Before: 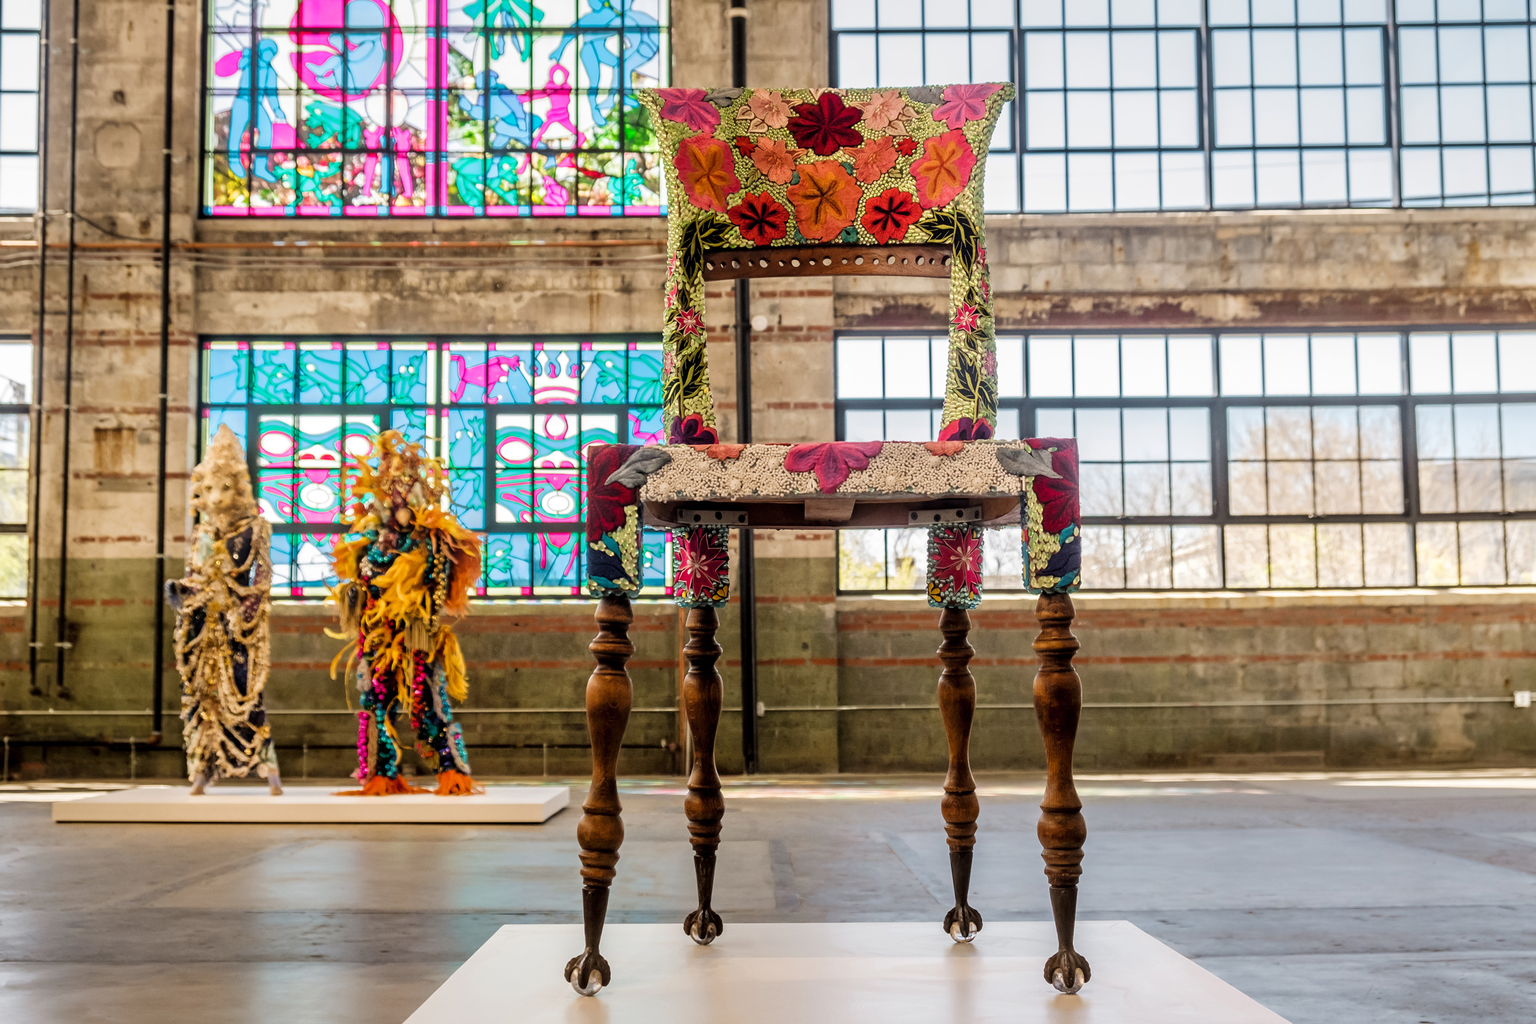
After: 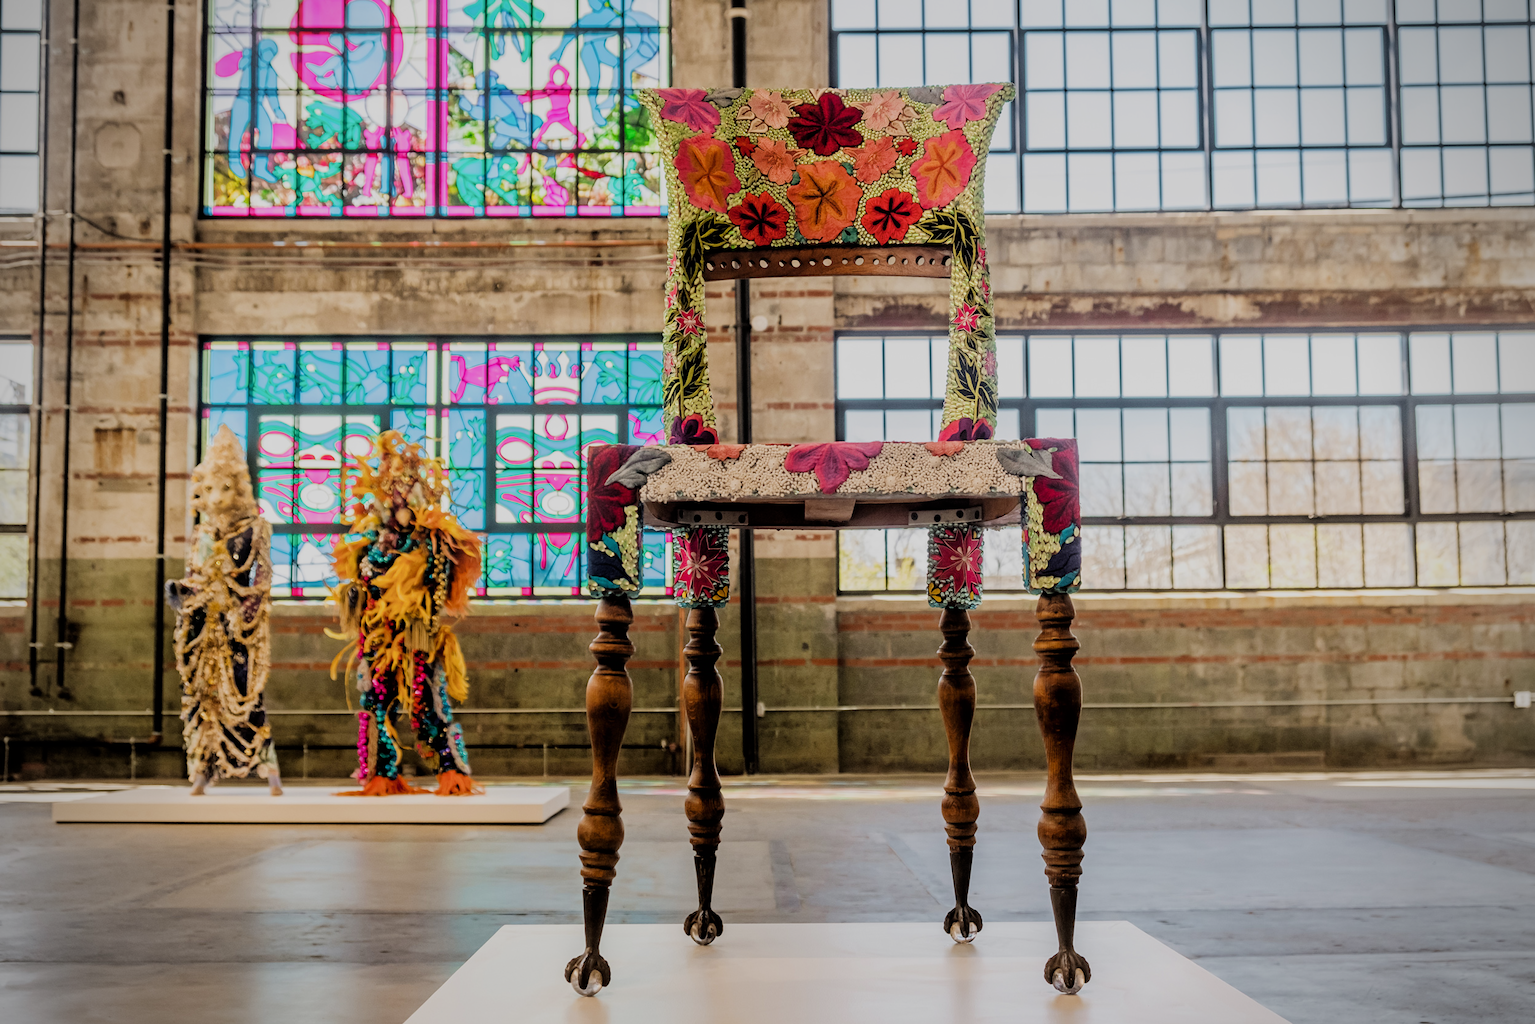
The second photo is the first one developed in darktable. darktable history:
tone equalizer: on, module defaults
filmic rgb: black relative exposure -7.65 EV, white relative exposure 4.56 EV, hardness 3.61
vignetting: on, module defaults
